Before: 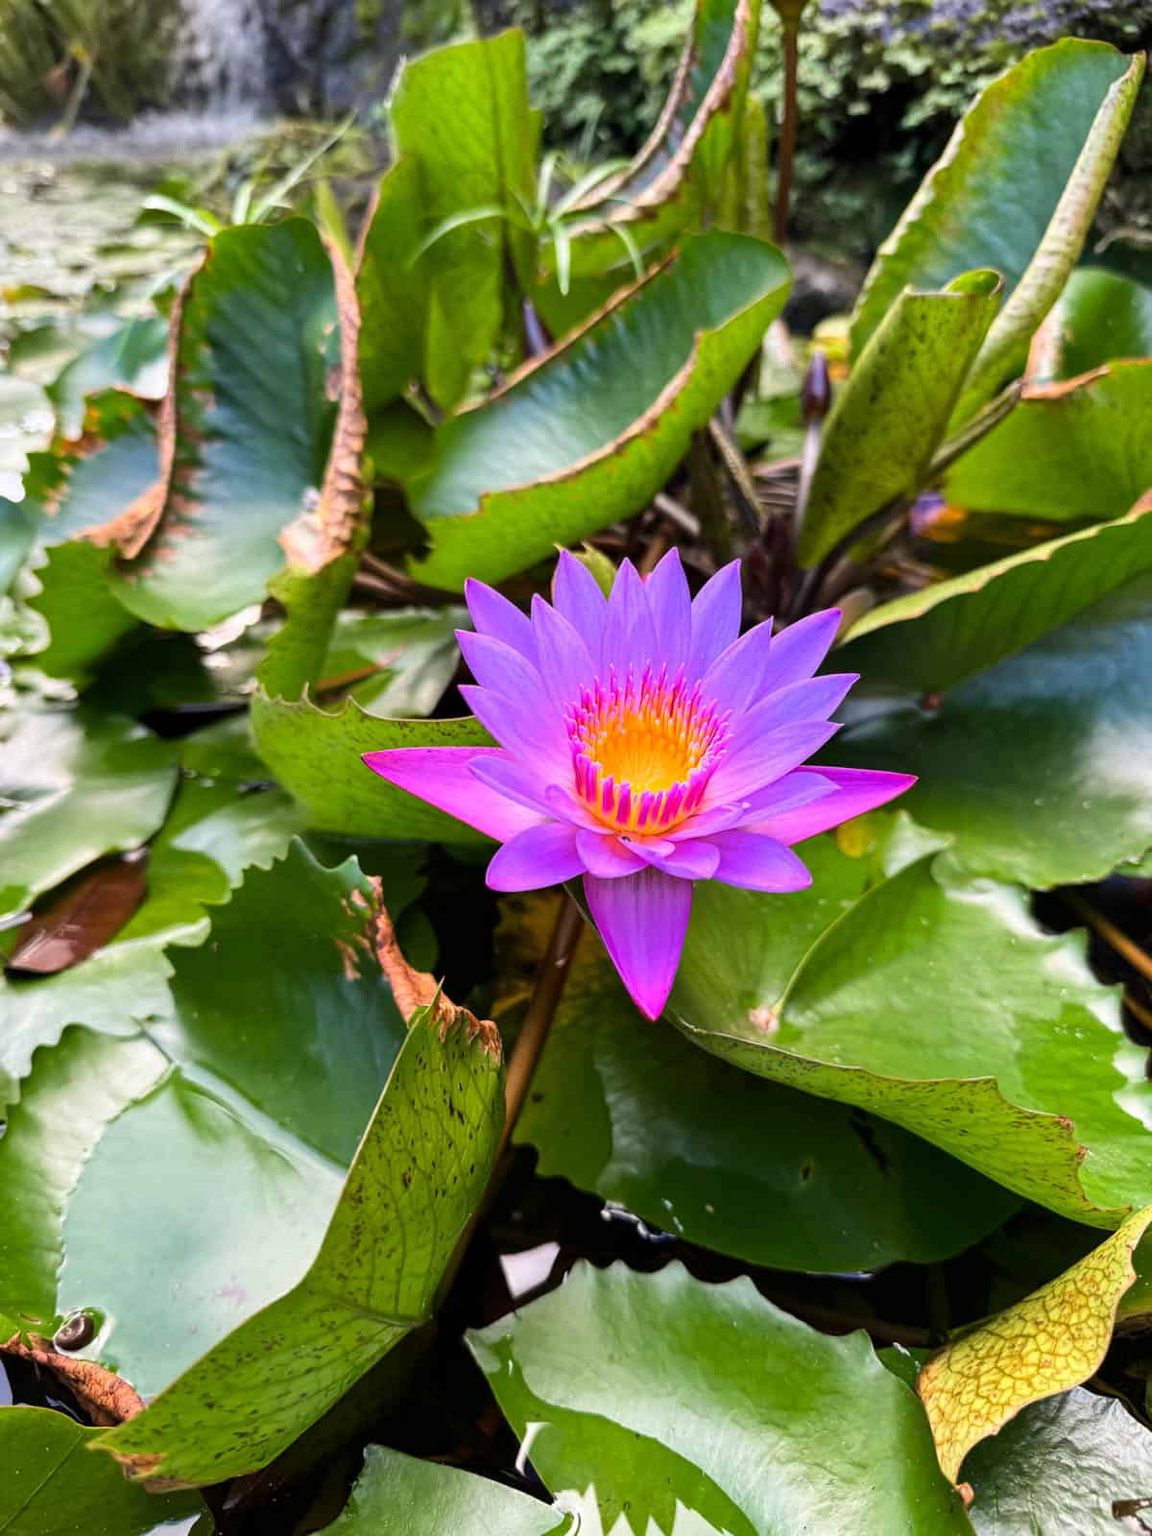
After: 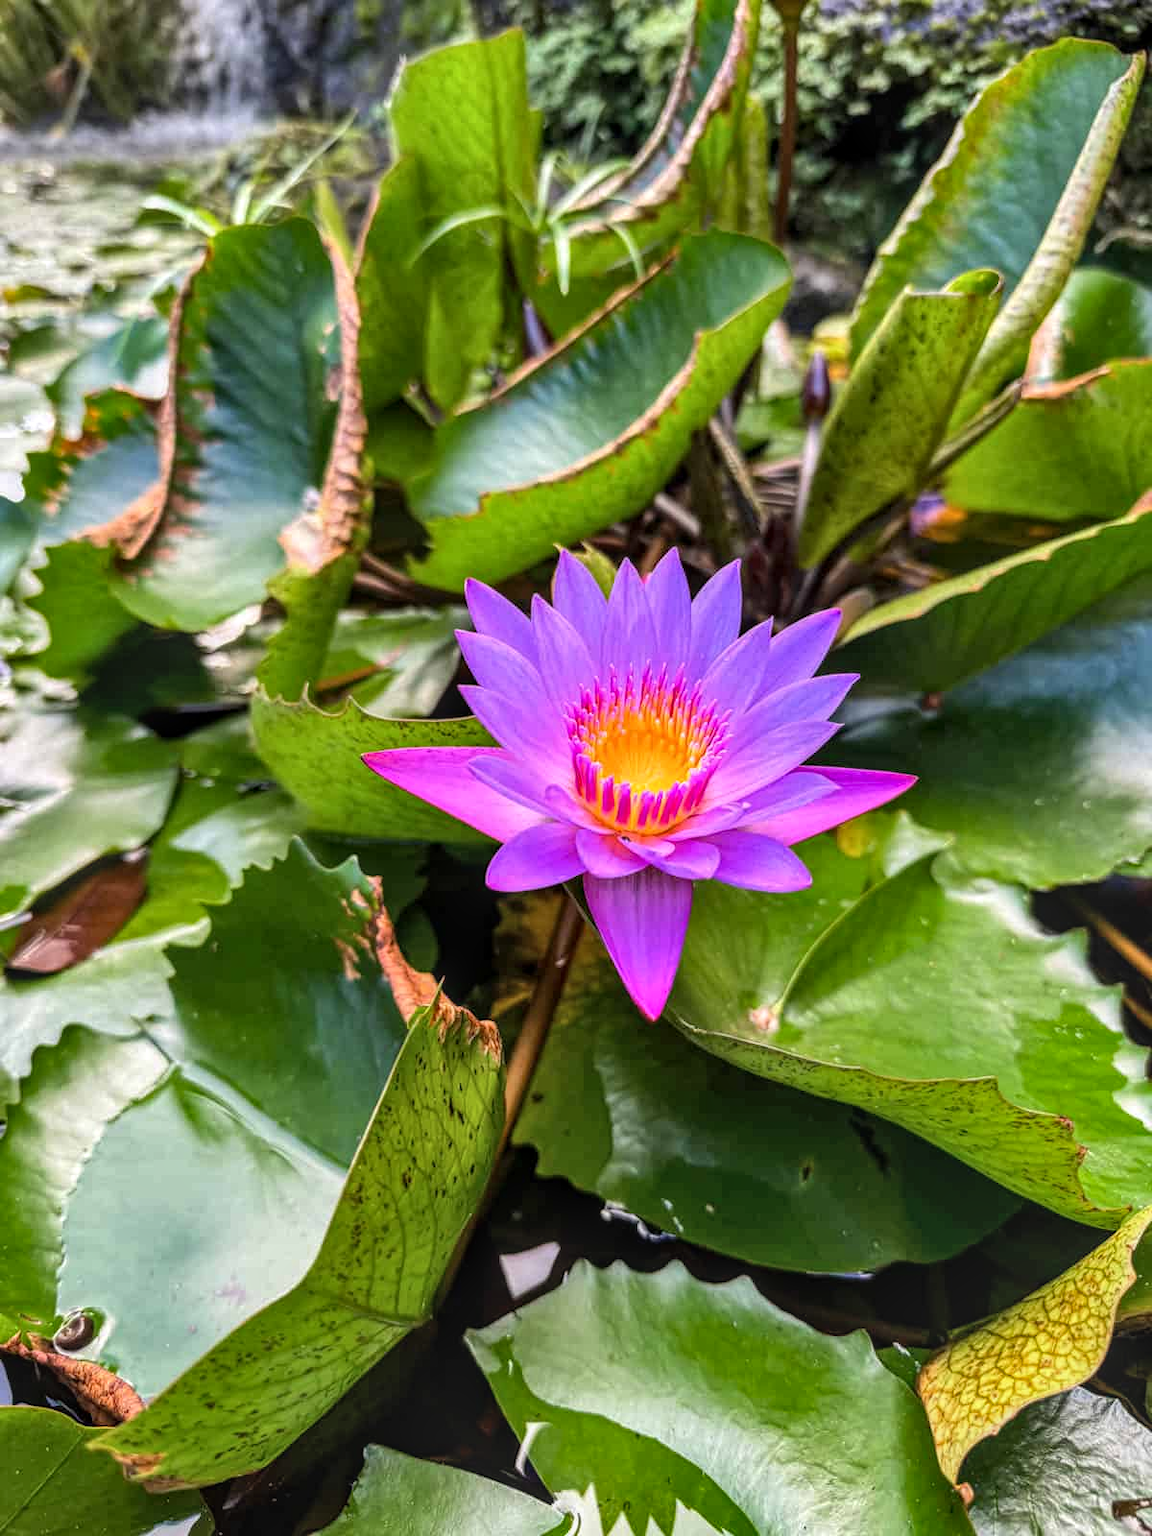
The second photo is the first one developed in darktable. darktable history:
levels: mode automatic, black 0.023%, white 99.97%, levels [0.062, 0.494, 0.925]
local contrast: highlights 0%, shadows 0%, detail 133%
shadows and highlights: low approximation 0.01, soften with gaussian
